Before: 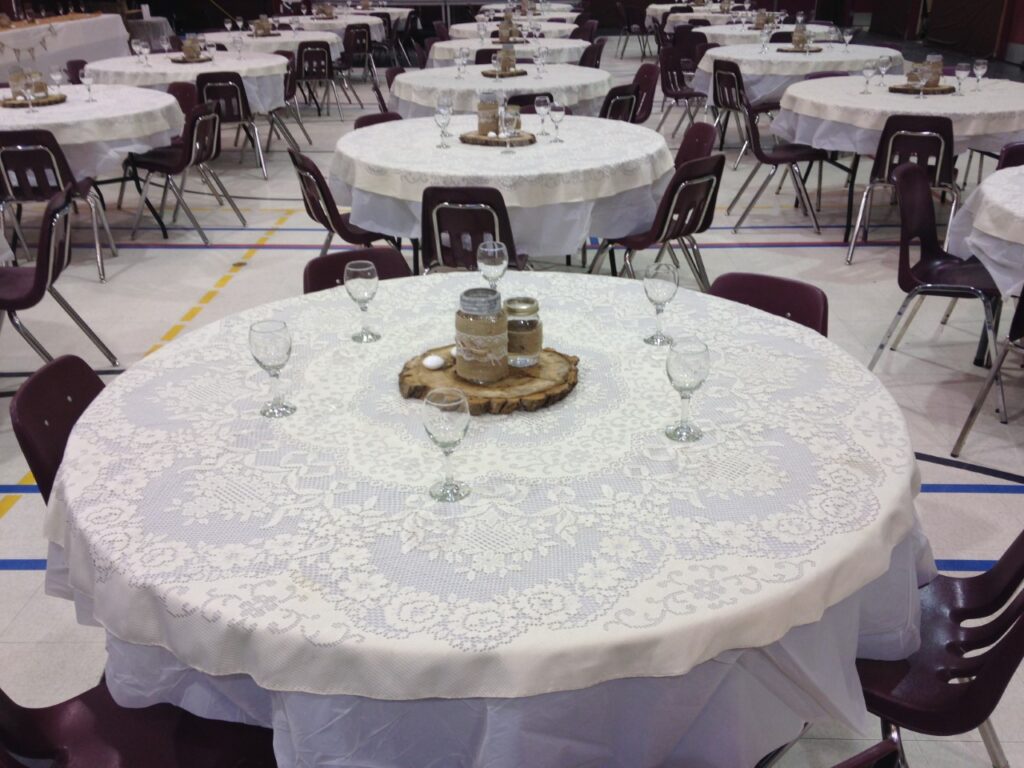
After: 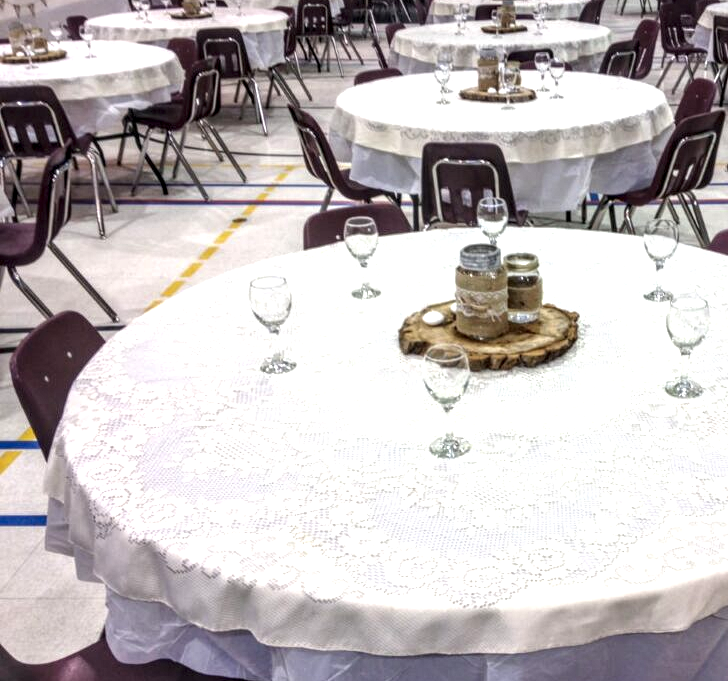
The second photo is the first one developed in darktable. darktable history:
local contrast: highlights 2%, shadows 5%, detail 182%
exposure: black level correction 0, exposure 0.7 EV, compensate exposure bias true, compensate highlight preservation false
crop: top 5.799%, right 27.847%, bottom 5.497%
